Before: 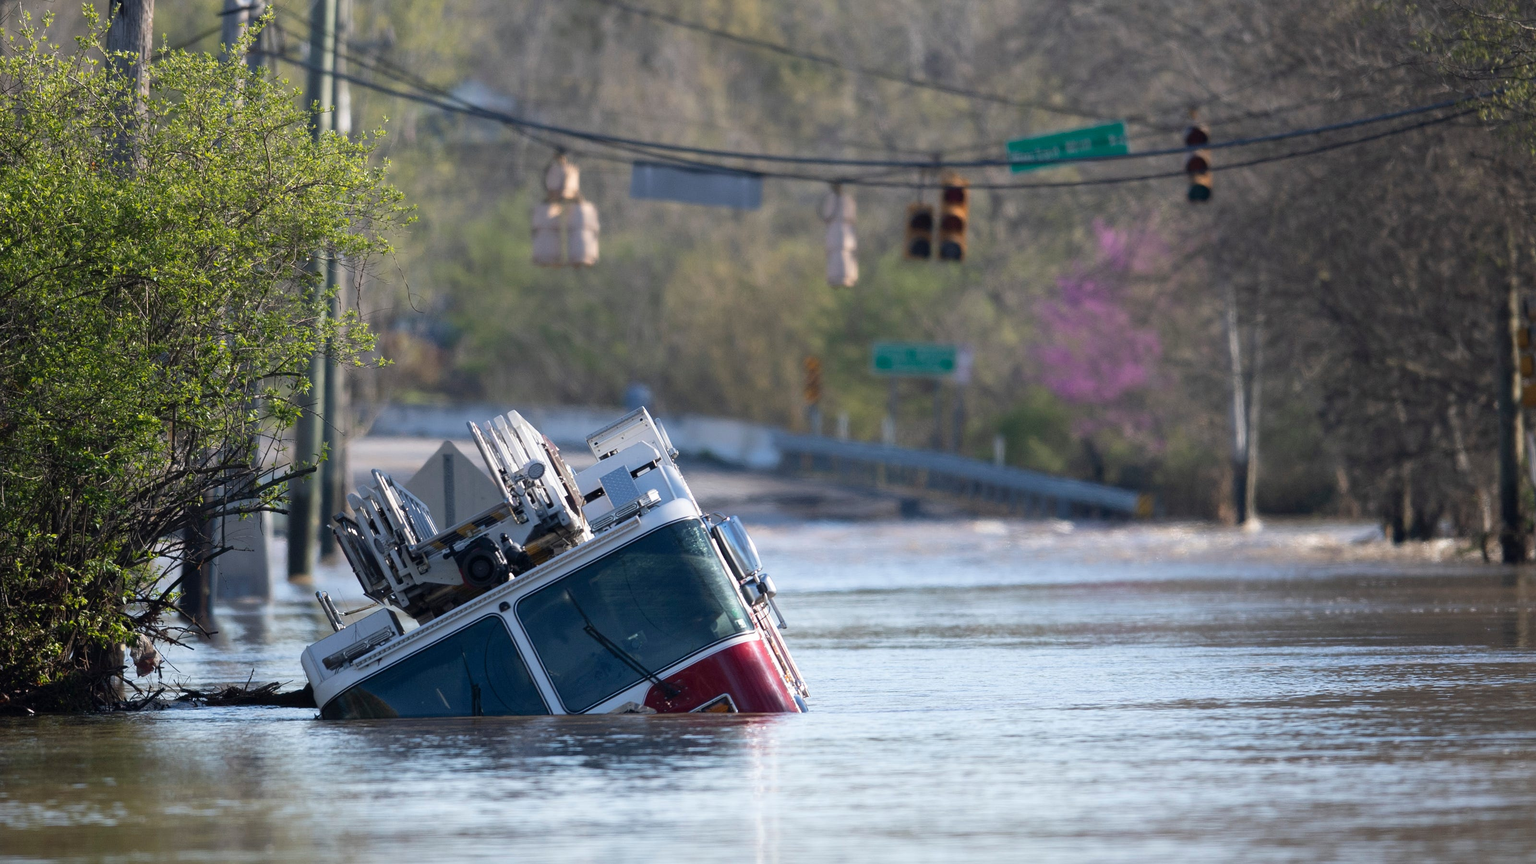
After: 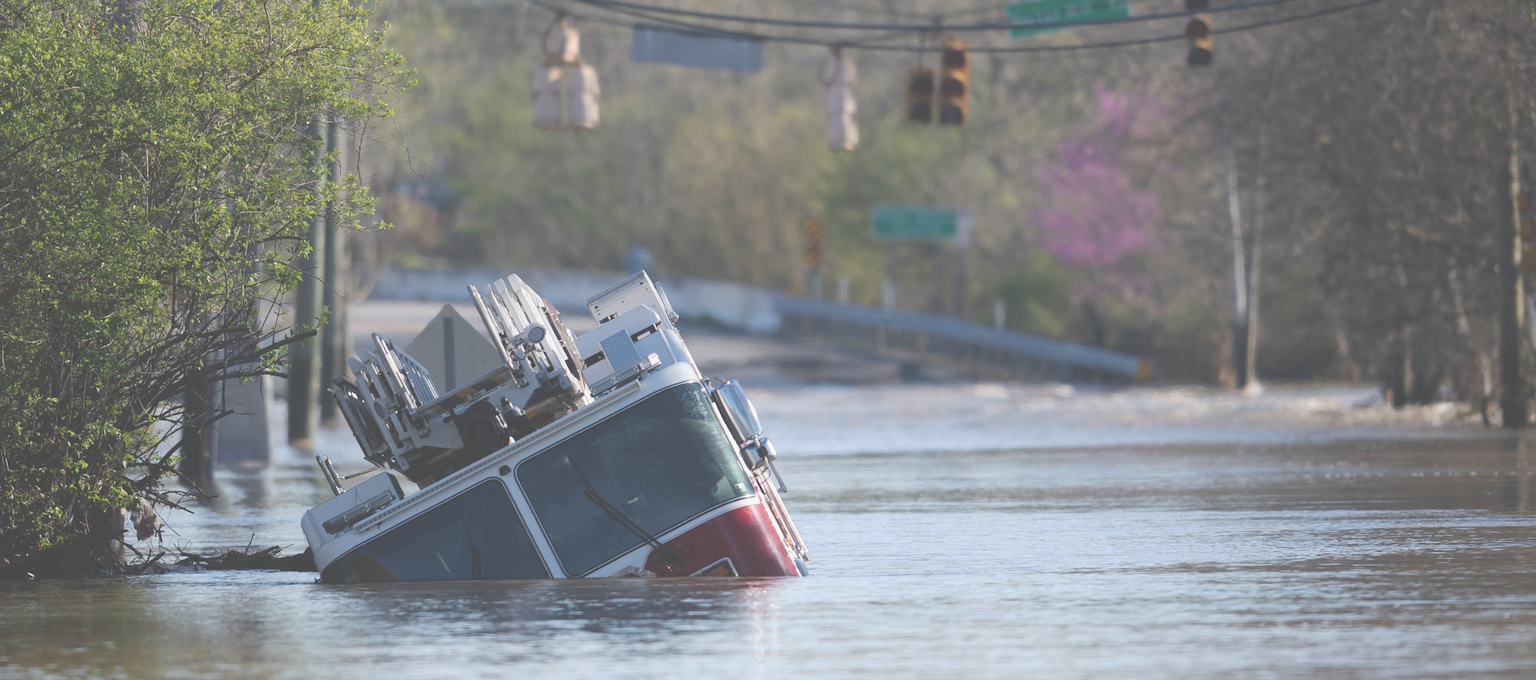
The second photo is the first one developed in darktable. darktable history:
exposure: black level correction -0.062, exposure -0.049 EV, compensate highlight preservation false
base curve: curves: ch0 [(0, 0) (0.235, 0.266) (0.503, 0.496) (0.786, 0.72) (1, 1)], preserve colors none
crop and rotate: top 15.843%, bottom 5.403%
